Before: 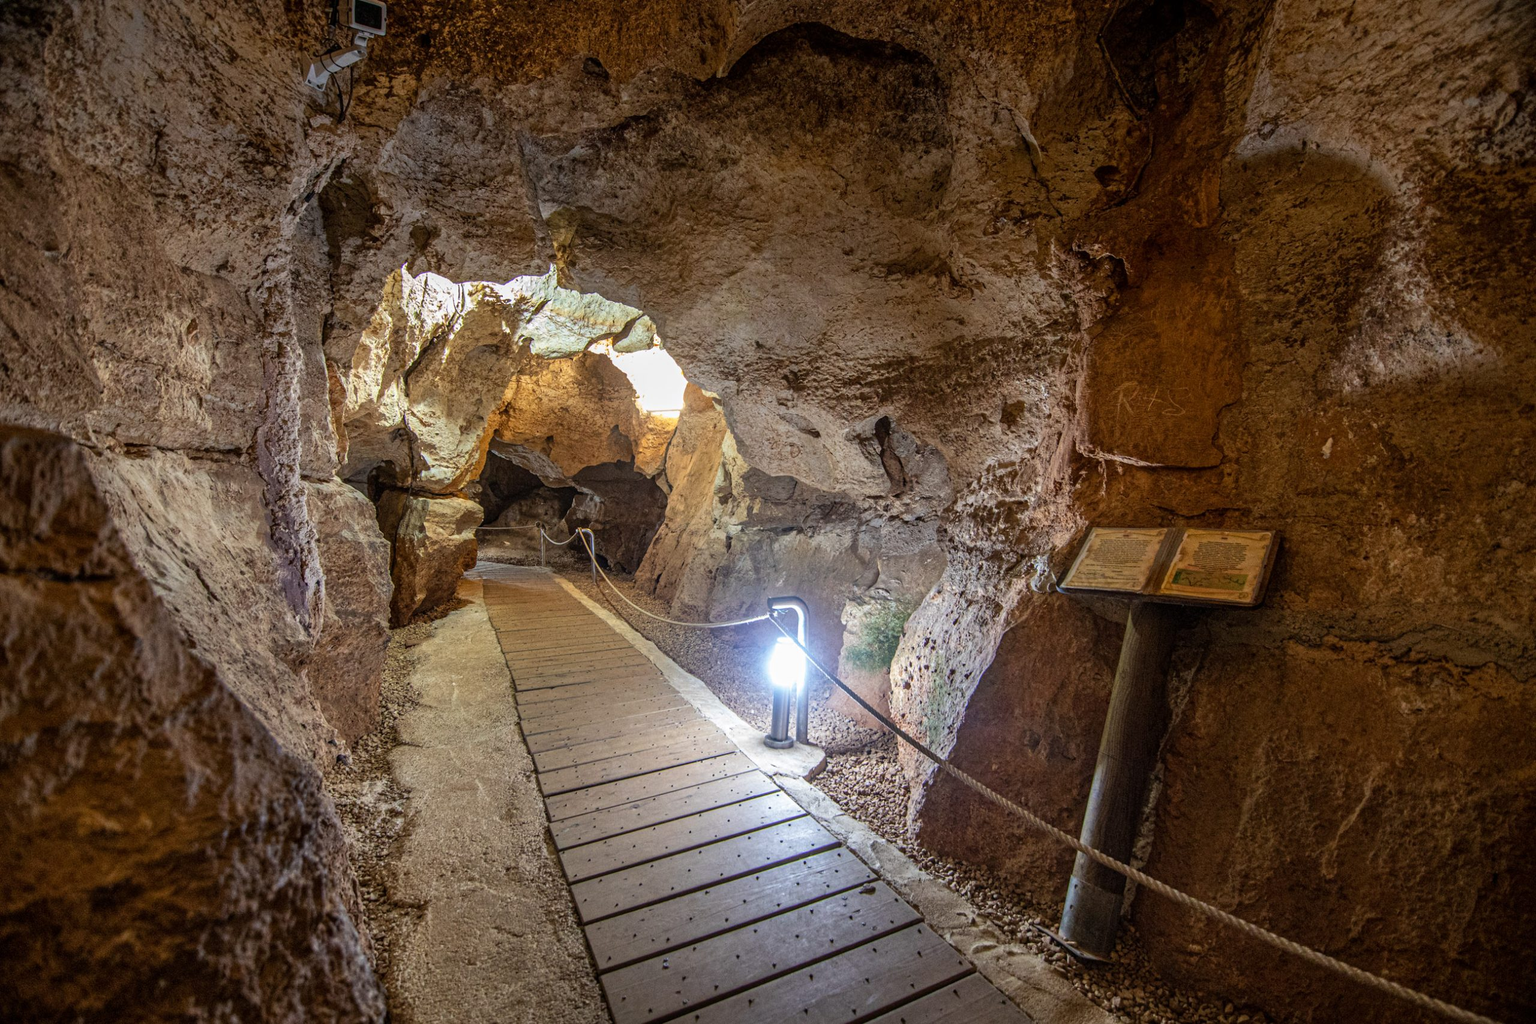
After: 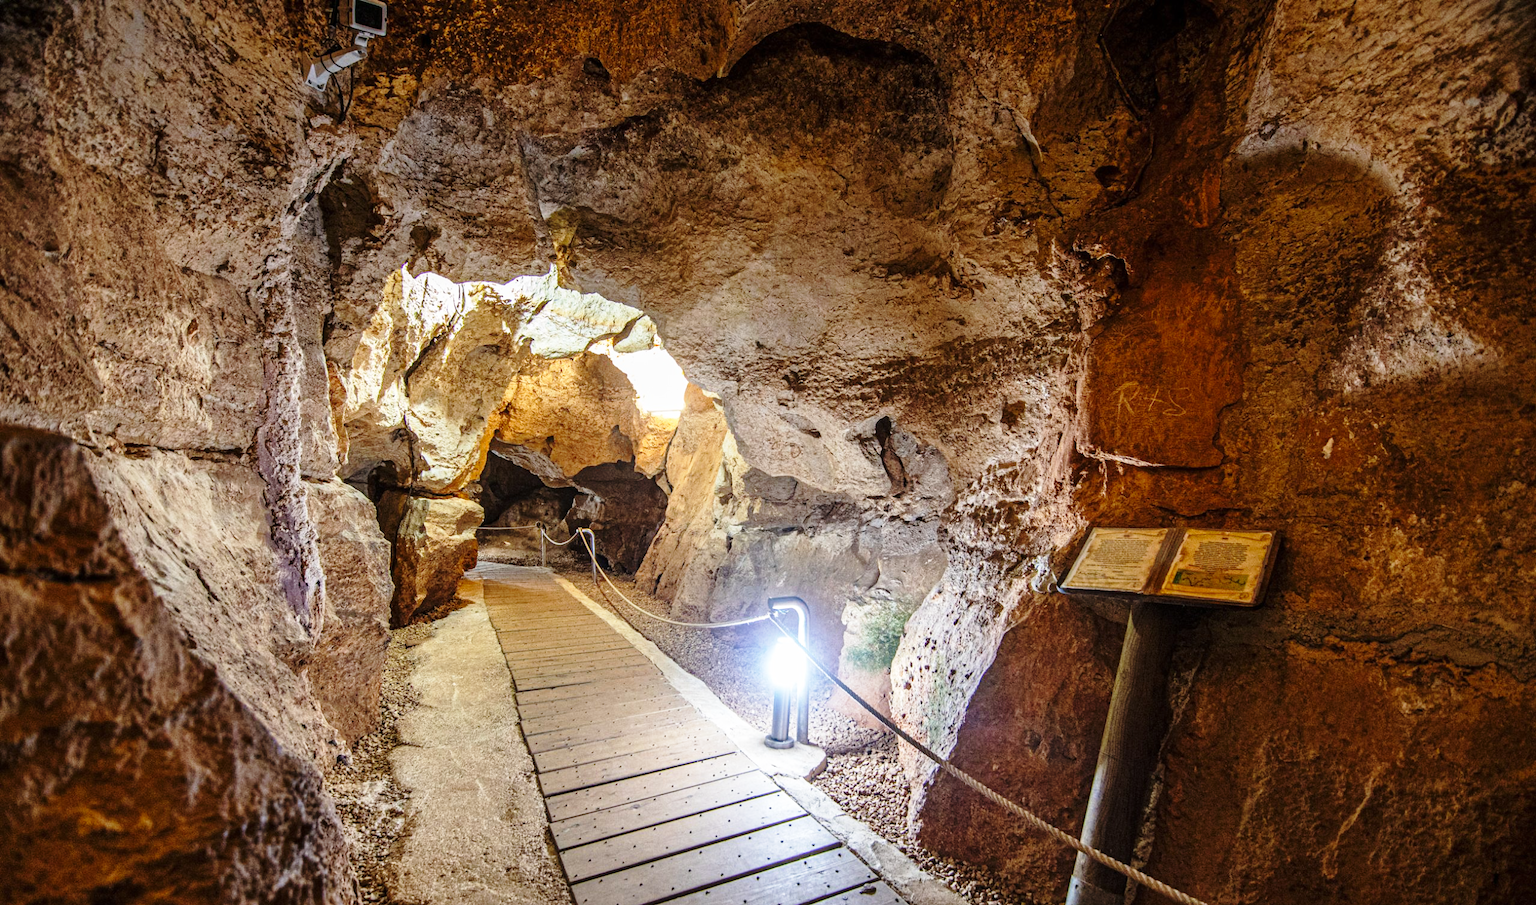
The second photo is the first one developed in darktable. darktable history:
tone equalizer: on, module defaults
crop and rotate: top 0%, bottom 11.49%
base curve: curves: ch0 [(0, 0) (0.028, 0.03) (0.121, 0.232) (0.46, 0.748) (0.859, 0.968) (1, 1)], preserve colors none
